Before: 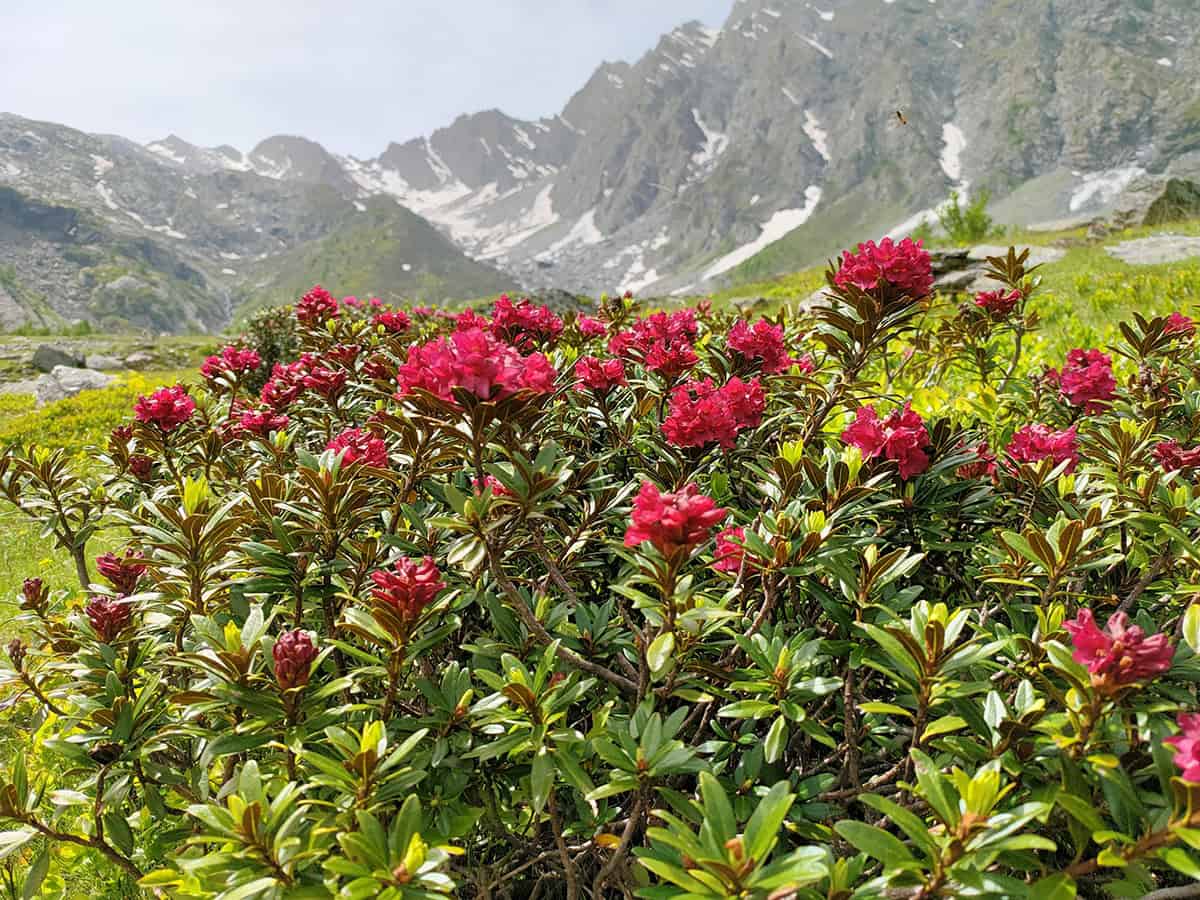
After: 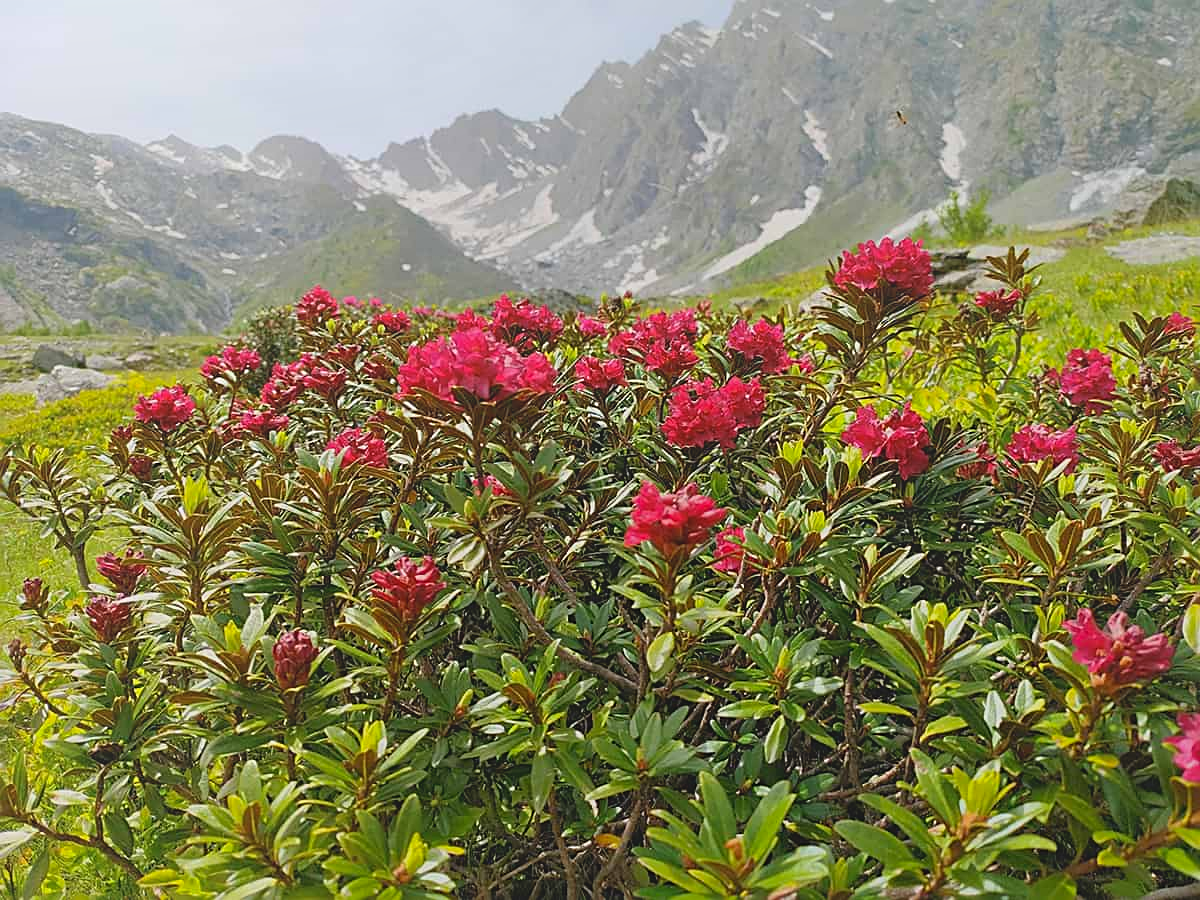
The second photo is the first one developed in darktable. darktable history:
sharpen: on, module defaults
local contrast: detail 69%
